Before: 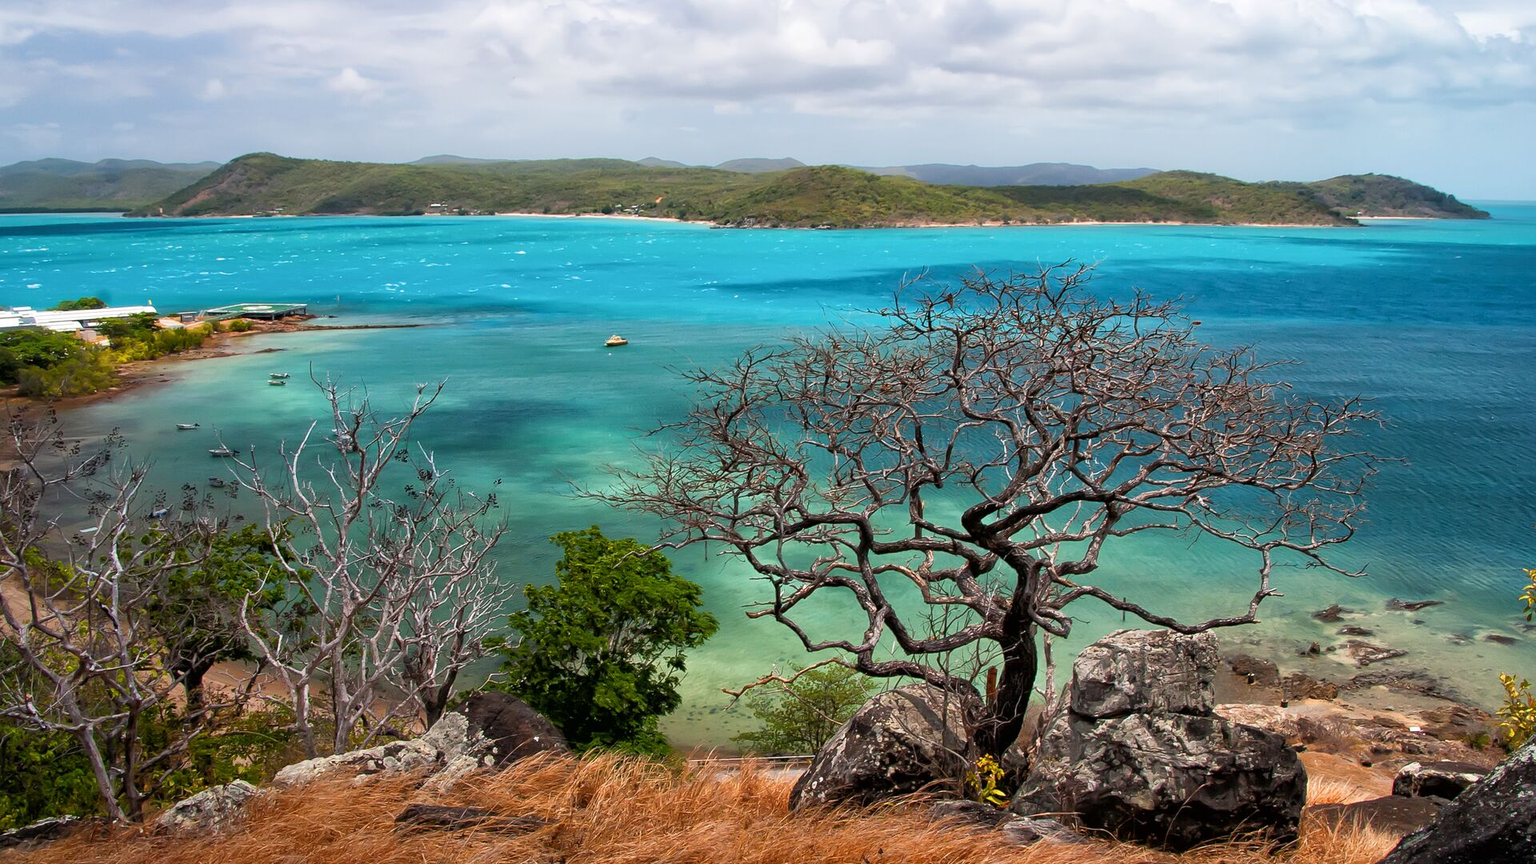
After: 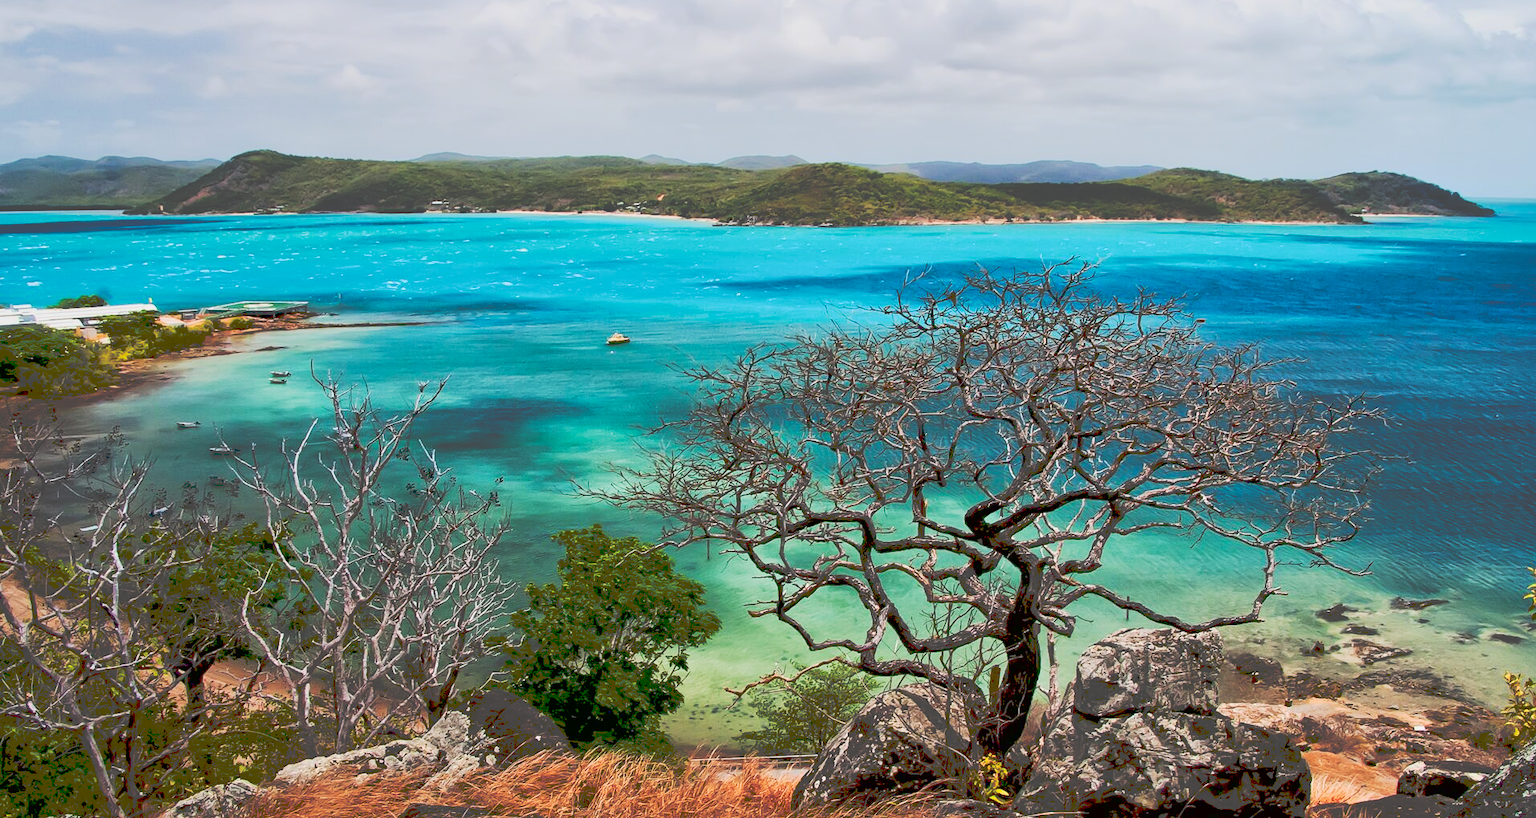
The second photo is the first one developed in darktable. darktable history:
crop: top 0.448%, right 0.264%, bottom 5.045%
contrast brightness saturation: contrast 0.21, brightness -0.11, saturation 0.21
tone equalizer: -8 EV 1 EV, -7 EV 1 EV, -6 EV 1 EV, -5 EV 1 EV, -4 EV 1 EV, -3 EV 0.75 EV, -2 EV 0.5 EV, -1 EV 0.25 EV
filmic rgb: black relative exposure -5 EV, white relative exposure 3.5 EV, hardness 3.19, contrast 1.2, highlights saturation mix -30%
tone curve: curves: ch0 [(0, 0) (0.003, 0.284) (0.011, 0.284) (0.025, 0.288) (0.044, 0.29) (0.069, 0.292) (0.1, 0.296) (0.136, 0.298) (0.177, 0.305) (0.224, 0.312) (0.277, 0.327) (0.335, 0.362) (0.399, 0.407) (0.468, 0.464) (0.543, 0.537) (0.623, 0.62) (0.709, 0.71) (0.801, 0.79) (0.898, 0.862) (1, 1)], preserve colors none
